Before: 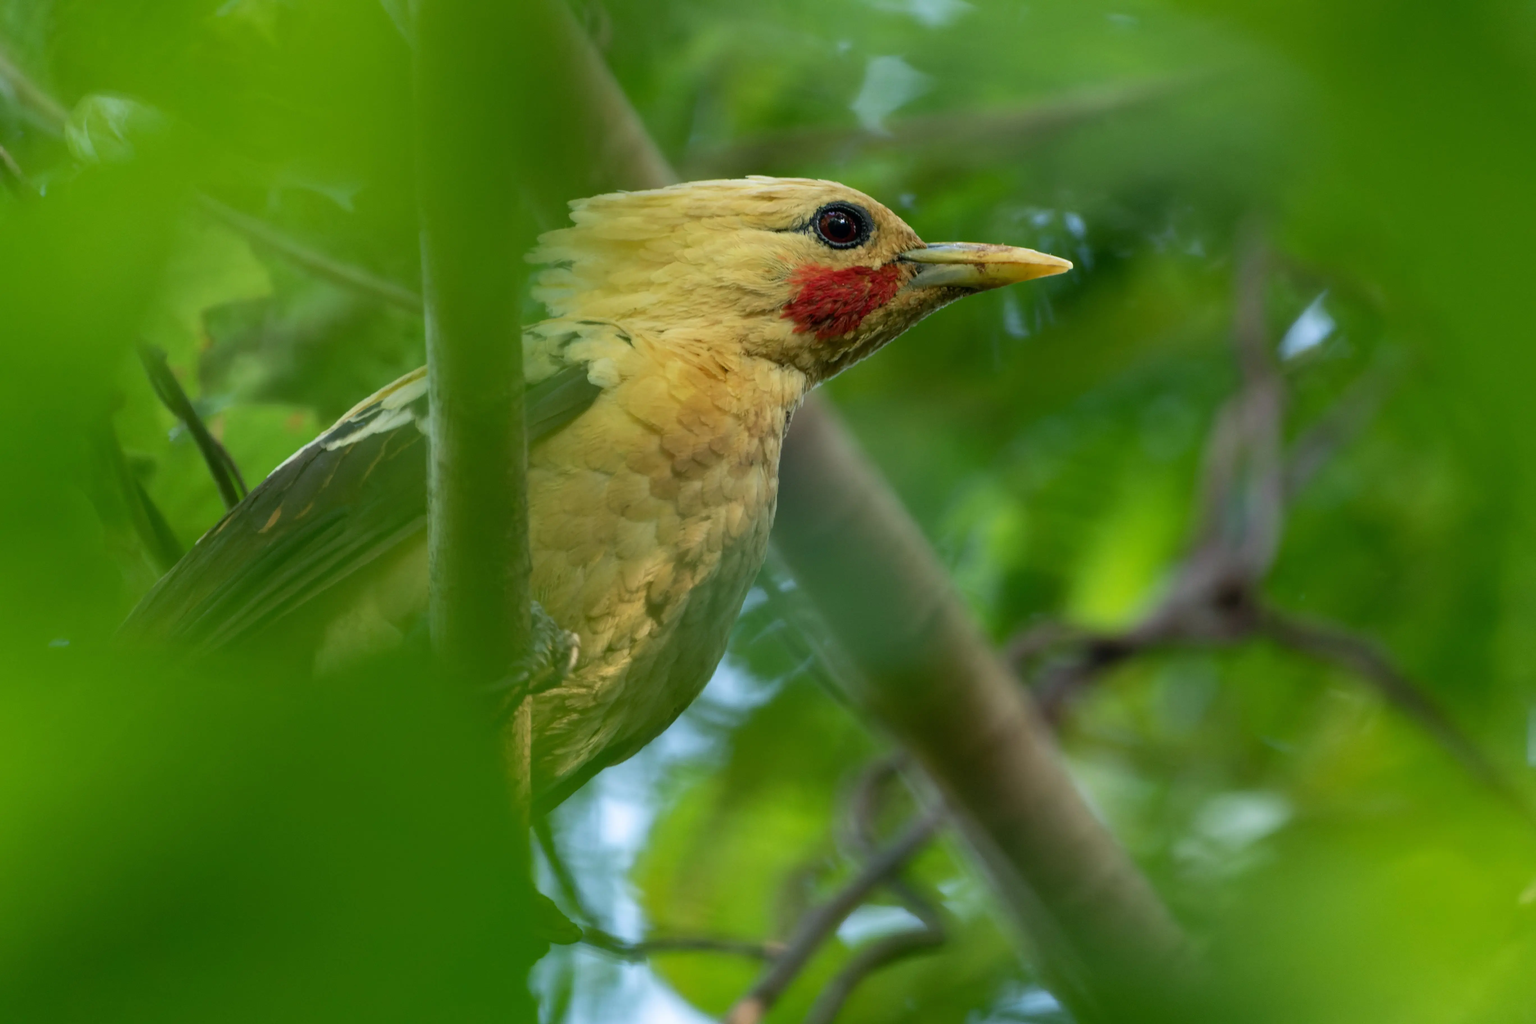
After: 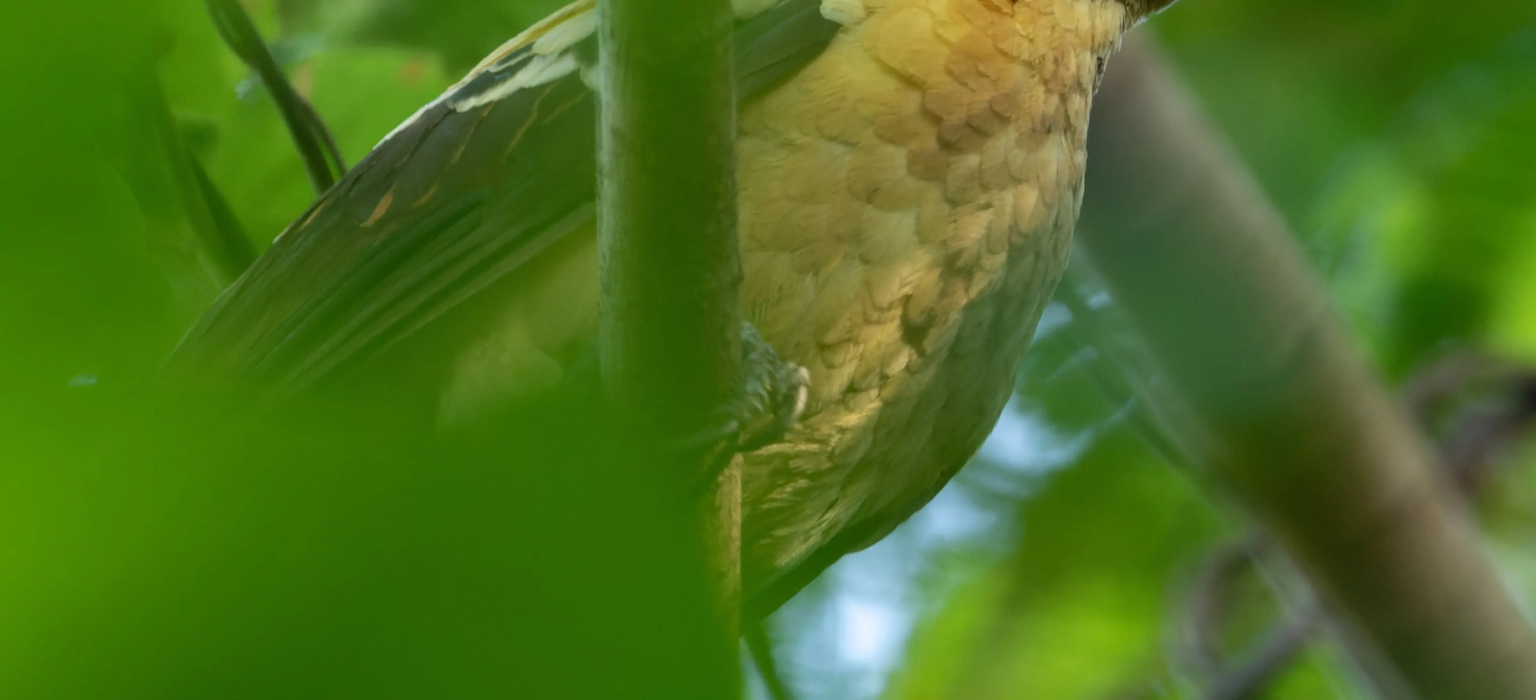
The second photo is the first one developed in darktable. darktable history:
crop: top 36.2%, right 28.331%, bottom 14.733%
